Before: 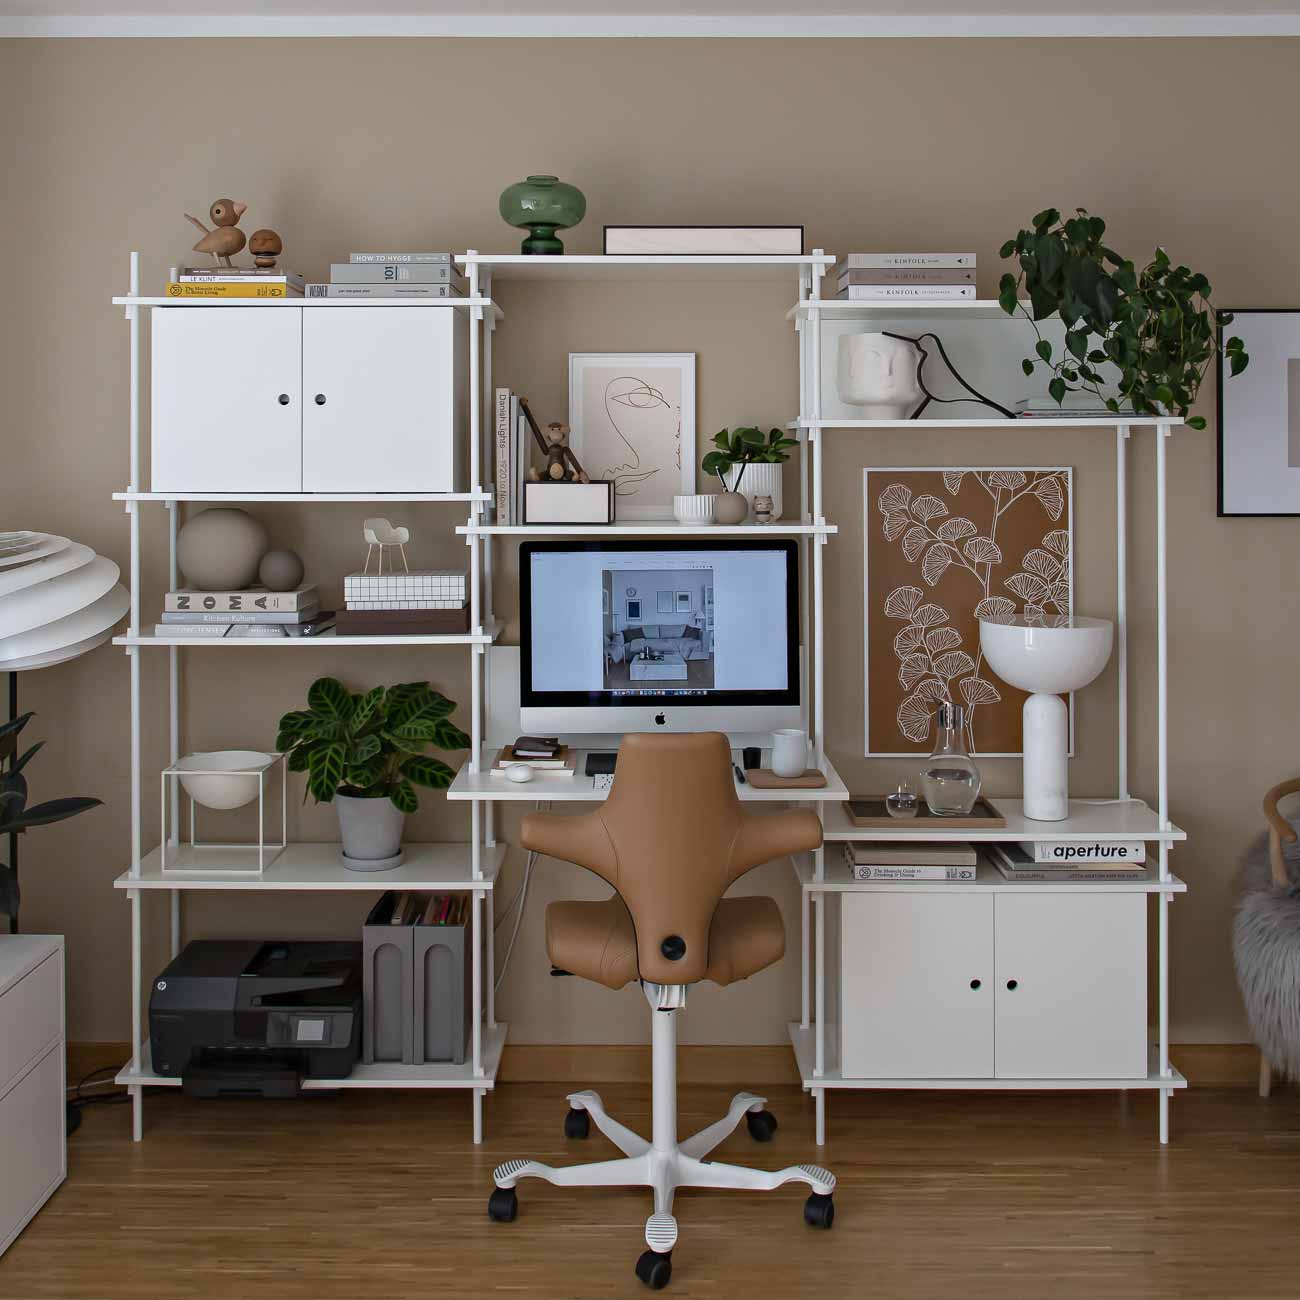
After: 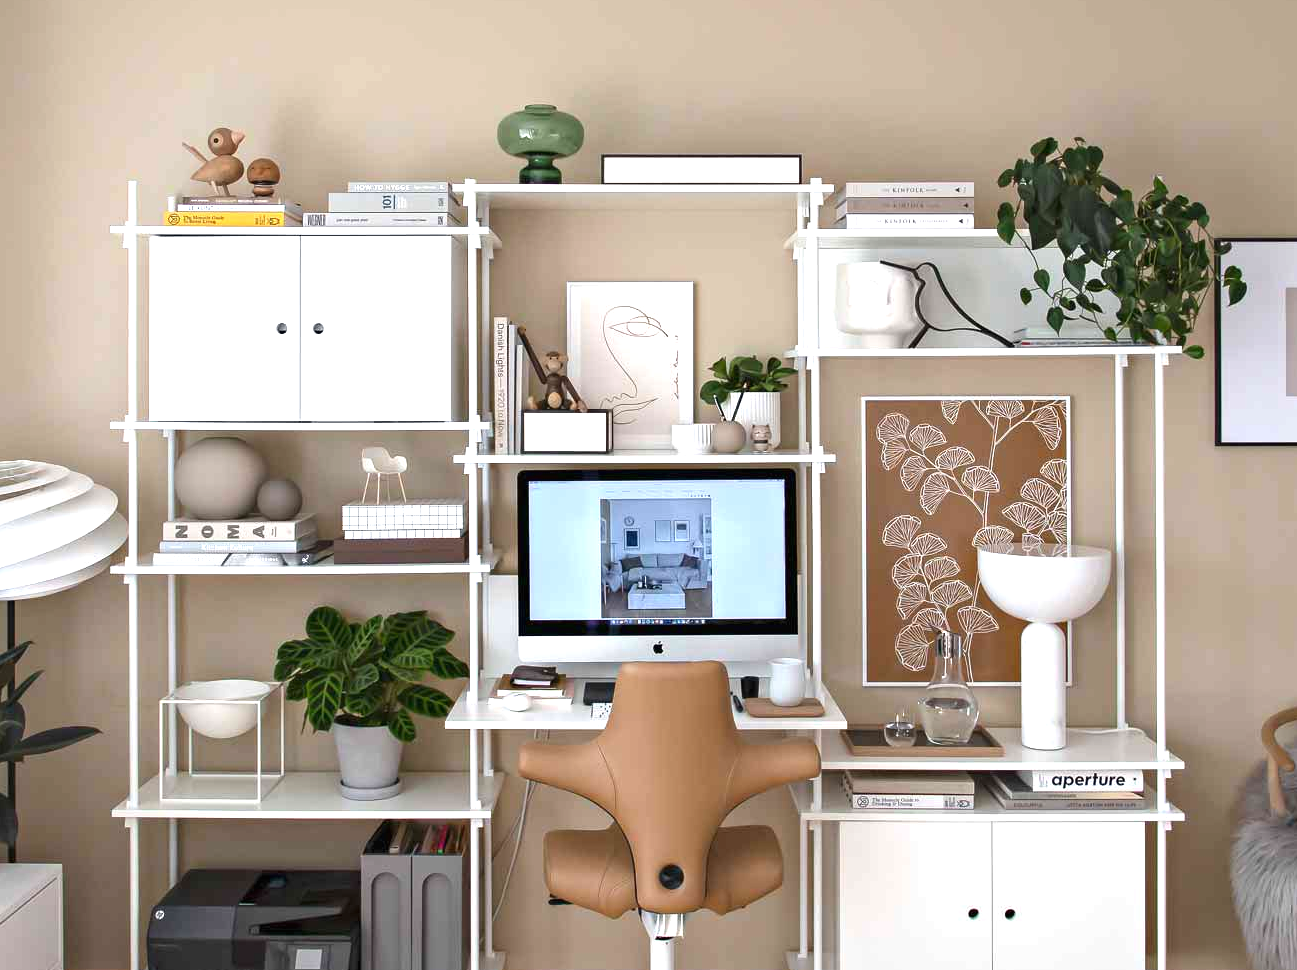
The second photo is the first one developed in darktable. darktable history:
crop: left 0.223%, top 5.533%, bottom 19.775%
exposure: black level correction 0, exposure 1.186 EV, compensate highlight preservation false
